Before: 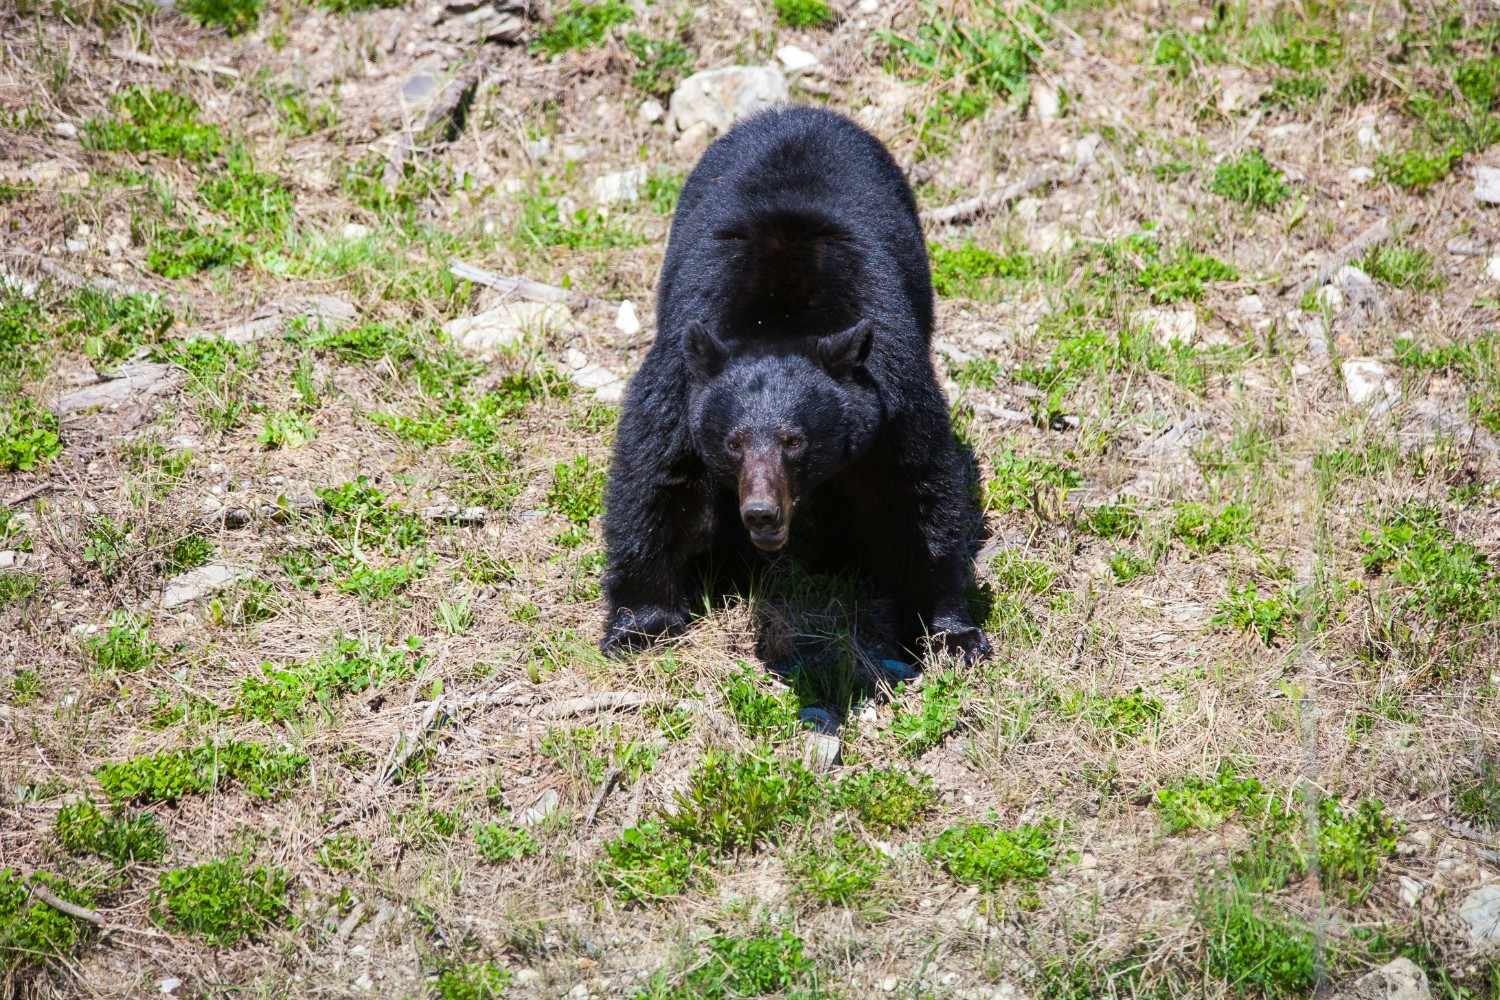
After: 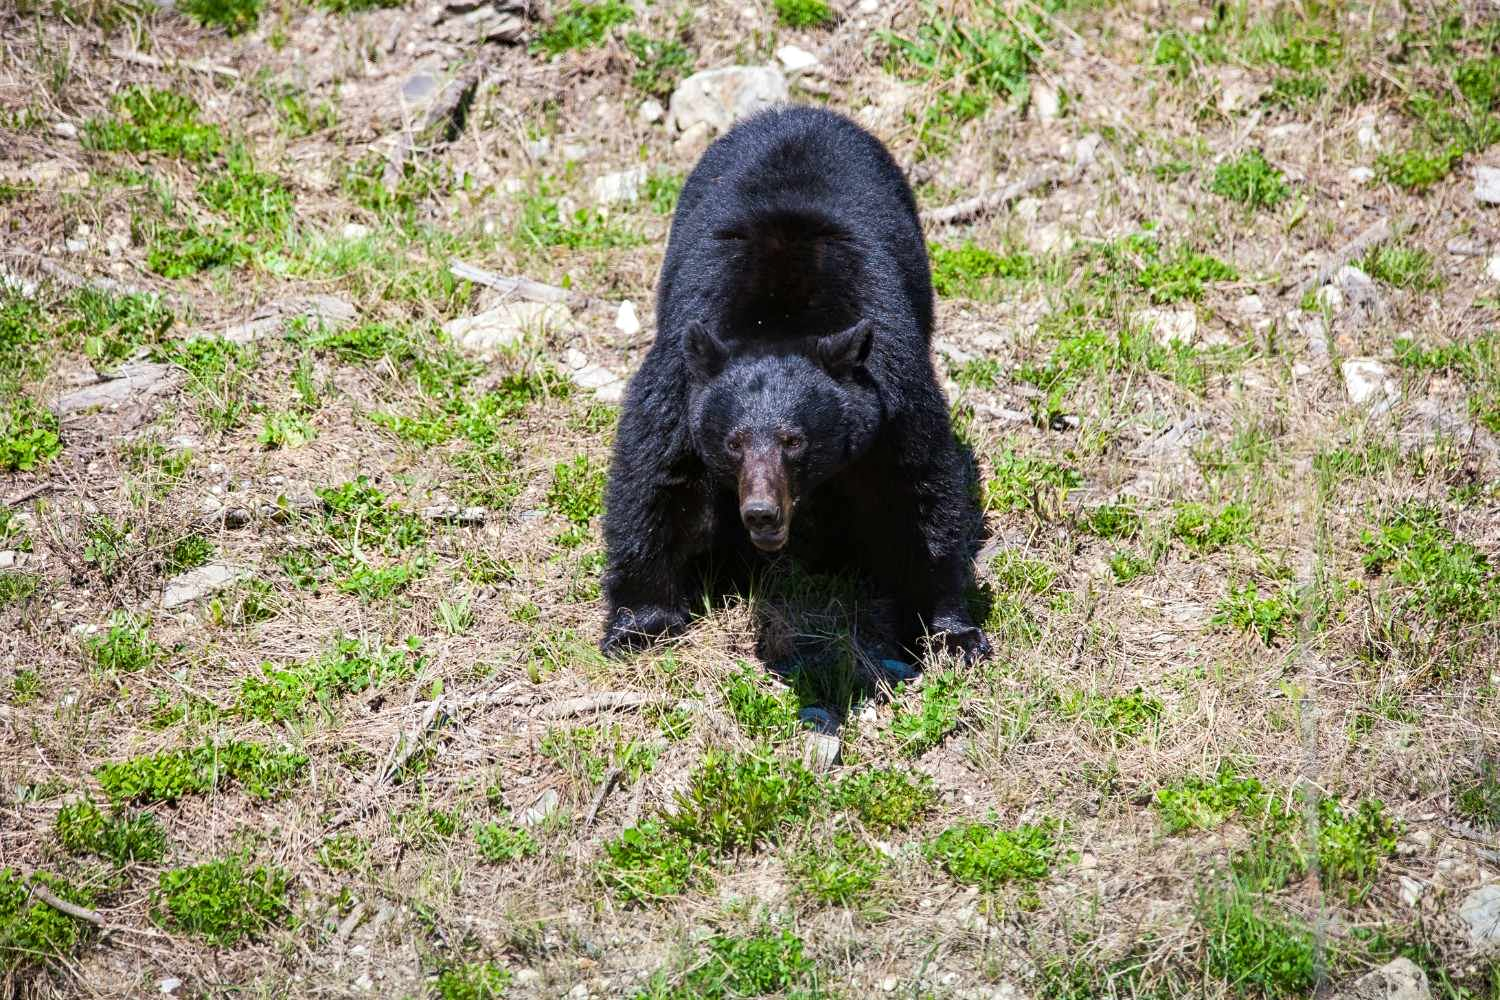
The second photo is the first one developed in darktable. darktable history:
contrast equalizer: octaves 7, y [[0.502, 0.505, 0.512, 0.529, 0.564, 0.588], [0.5 ×6], [0.502, 0.505, 0.512, 0.529, 0.564, 0.588], [0, 0.001, 0.001, 0.004, 0.008, 0.011], [0, 0.001, 0.001, 0.004, 0.008, 0.011]], mix 0.577
